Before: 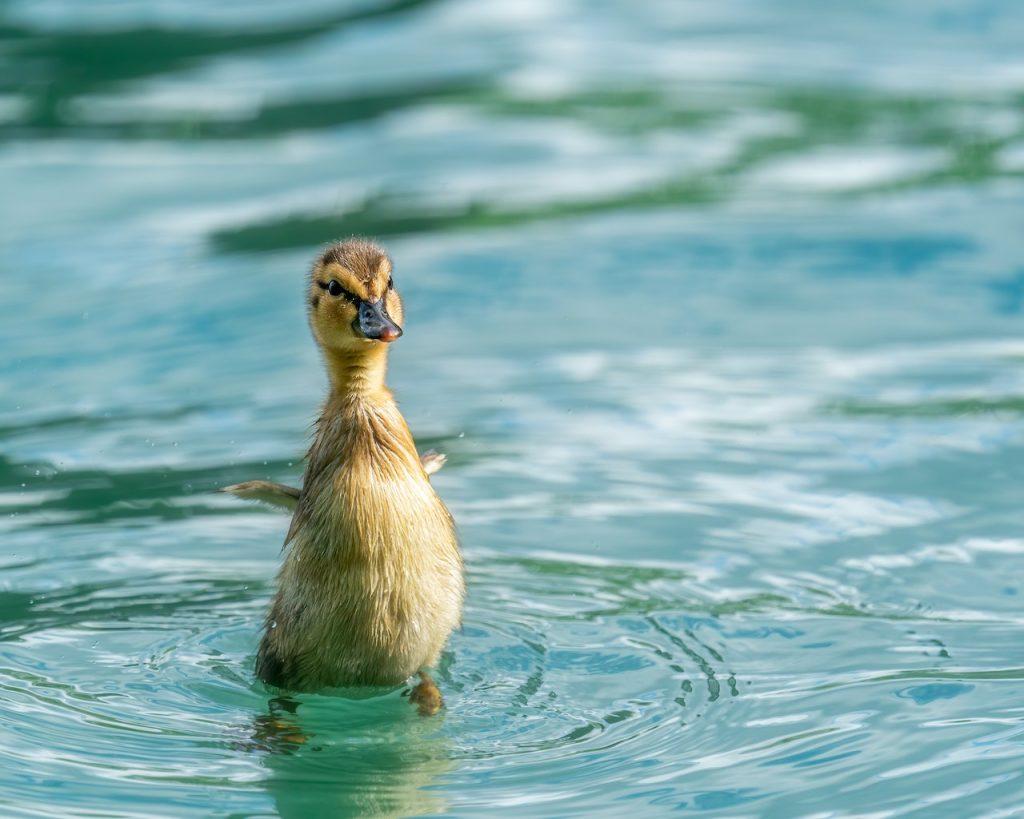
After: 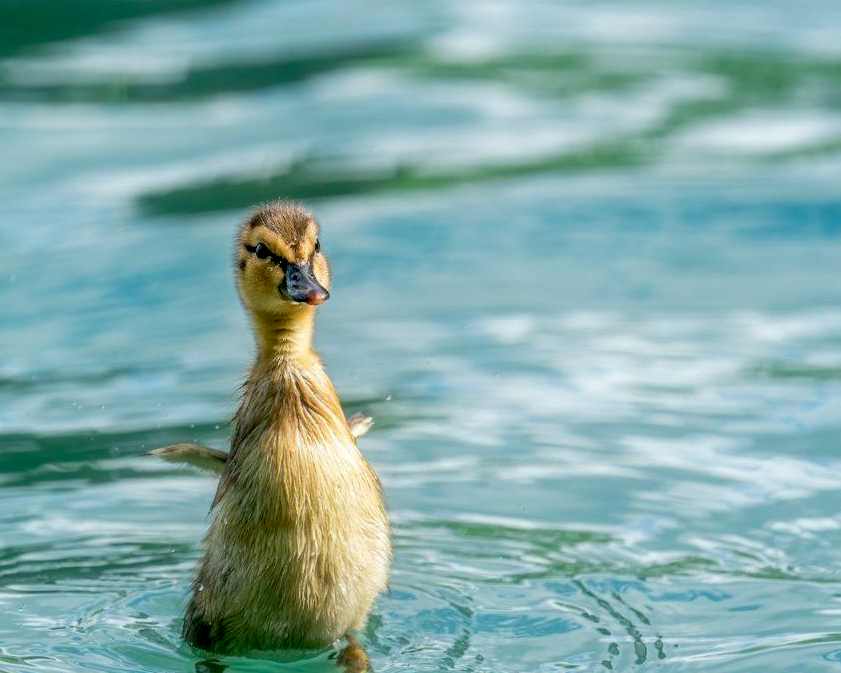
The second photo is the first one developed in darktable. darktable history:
crop and rotate: left 7.196%, top 4.574%, right 10.605%, bottom 13.178%
exposure: black level correction 0.01, exposure 0.014 EV, compensate highlight preservation false
